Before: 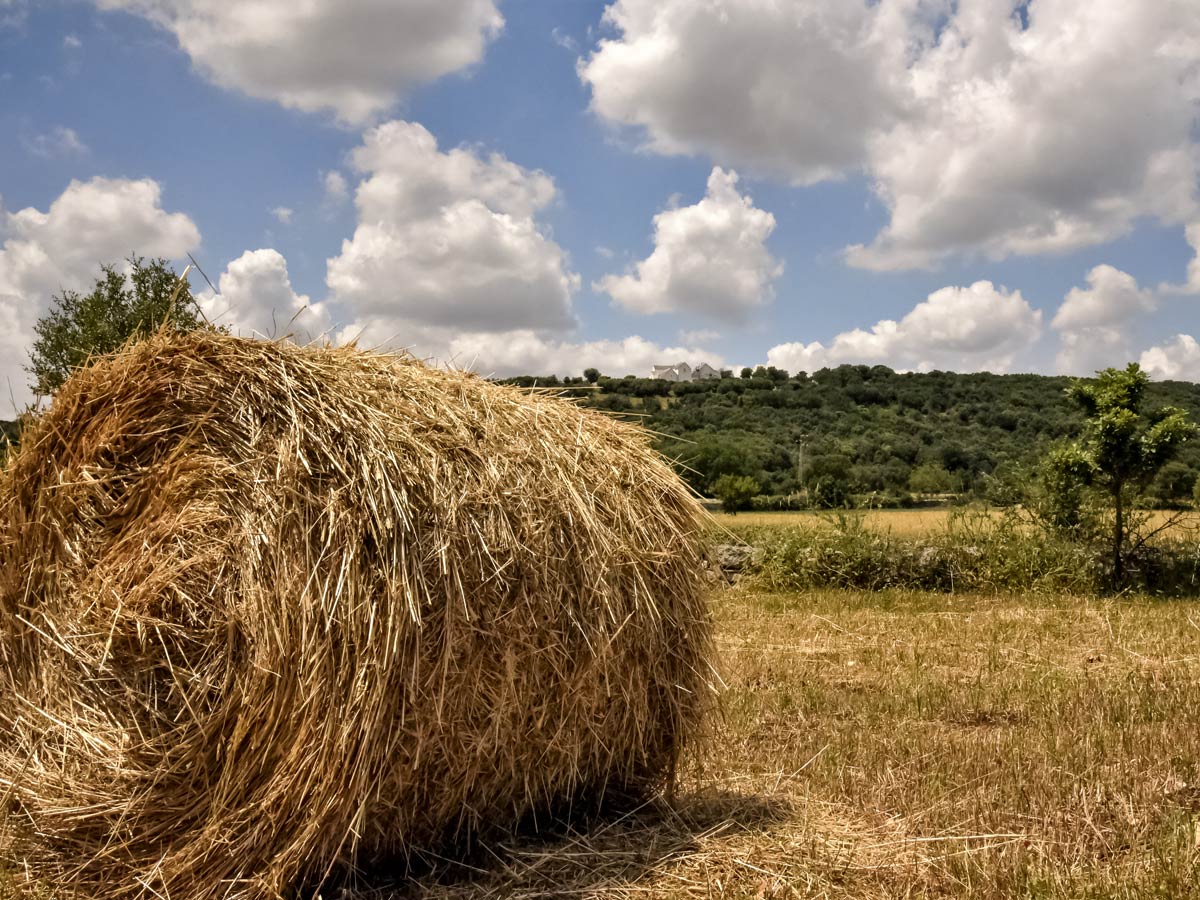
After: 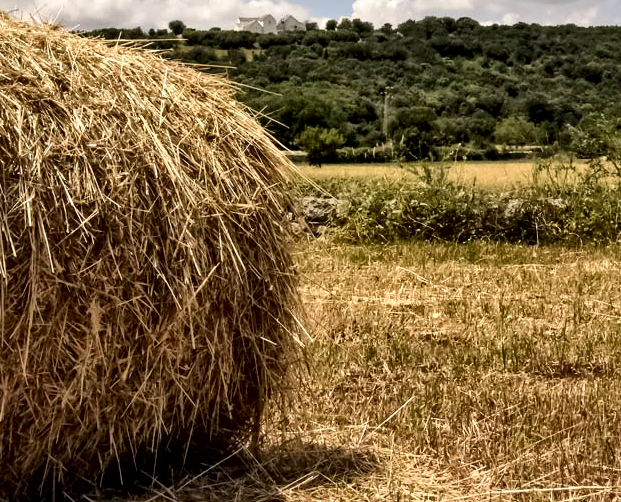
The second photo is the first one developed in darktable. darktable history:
crop: left 34.638%, top 38.766%, right 13.536%, bottom 5.411%
contrast brightness saturation: contrast 0.143
local contrast: mode bilateral grid, contrast 20, coarseness 49, detail 179%, midtone range 0.2
